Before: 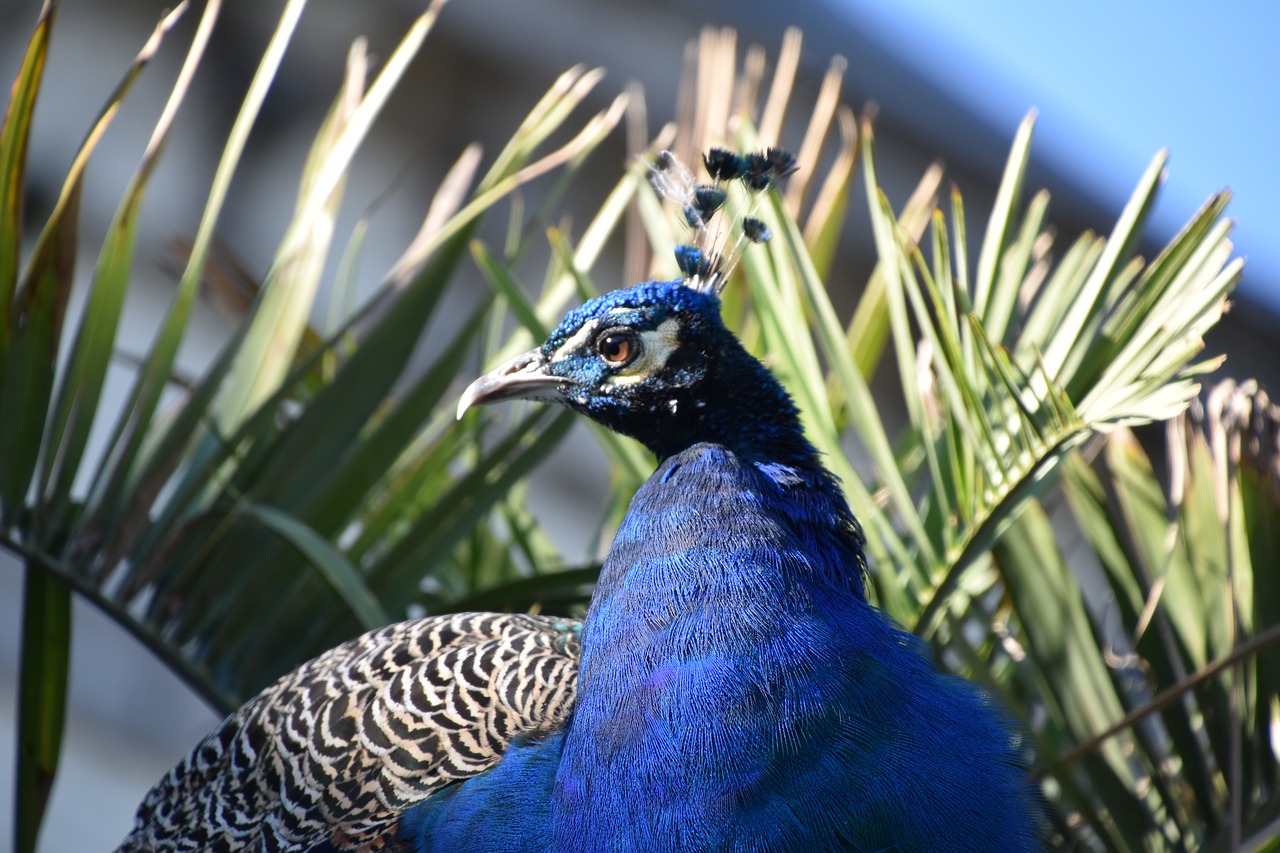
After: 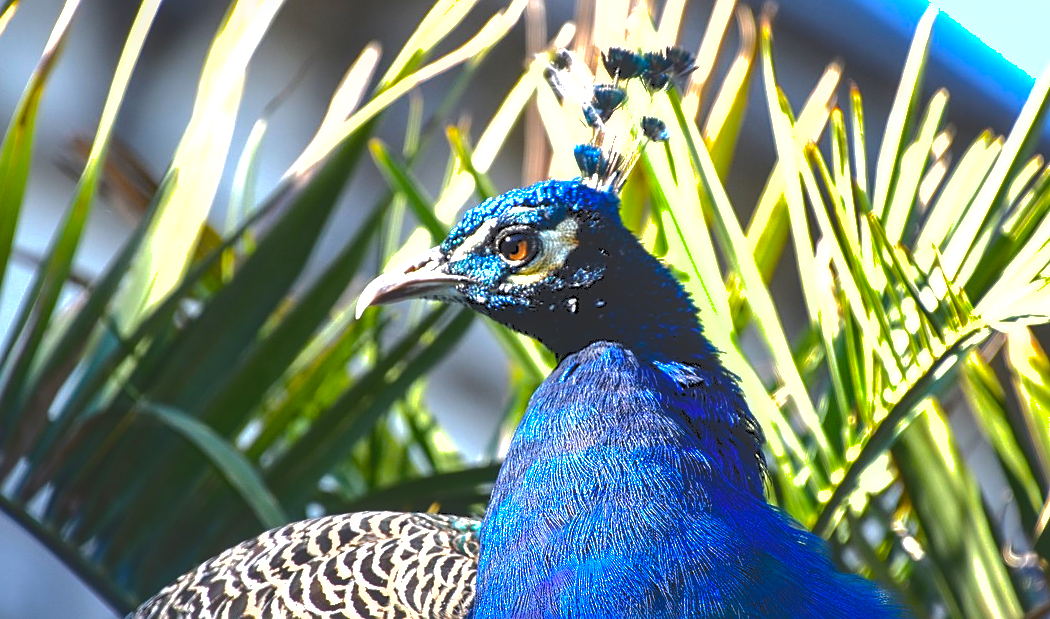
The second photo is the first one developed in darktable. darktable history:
local contrast: detail 130%
crop: left 7.931%, top 11.899%, right 9.999%, bottom 15.422%
tone curve: curves: ch0 [(0, 0) (0.003, 0.126) (0.011, 0.129) (0.025, 0.133) (0.044, 0.143) (0.069, 0.155) (0.1, 0.17) (0.136, 0.189) (0.177, 0.217) (0.224, 0.25) (0.277, 0.293) (0.335, 0.346) (0.399, 0.398) (0.468, 0.456) (0.543, 0.517) (0.623, 0.583) (0.709, 0.659) (0.801, 0.756) (0.898, 0.856) (1, 1)], color space Lab, independent channels, preserve colors none
shadows and highlights: on, module defaults
exposure: compensate exposure bias true, compensate highlight preservation false
sharpen: on, module defaults
tone equalizer: -8 EV -0.423 EV, -7 EV -0.399 EV, -6 EV -0.331 EV, -5 EV -0.249 EV, -3 EV 0.254 EV, -2 EV 0.338 EV, -1 EV 0.377 EV, +0 EV 0.439 EV, mask exposure compensation -0.504 EV
color balance rgb: linear chroma grading › global chroma 14.996%, perceptual saturation grading › global saturation 25.317%, perceptual brilliance grading › highlights 20.742%, perceptual brilliance grading › mid-tones 19.183%, perceptual brilliance grading › shadows -20.195%, global vibrance 20%
